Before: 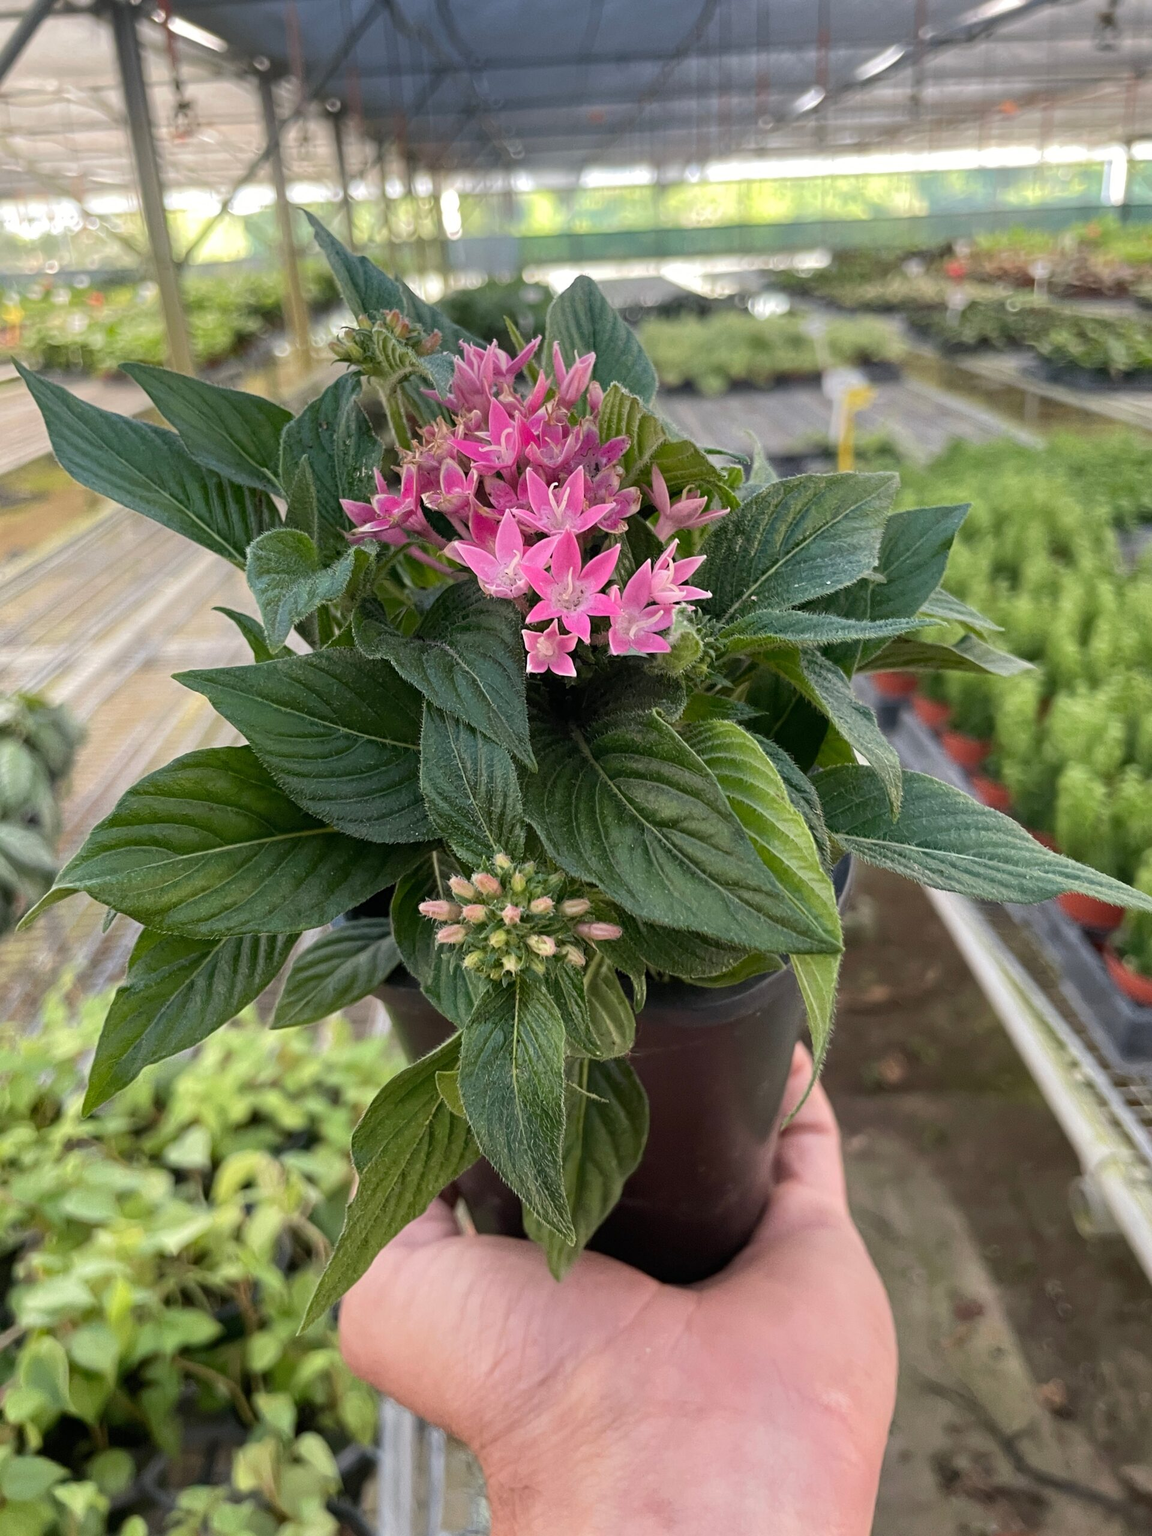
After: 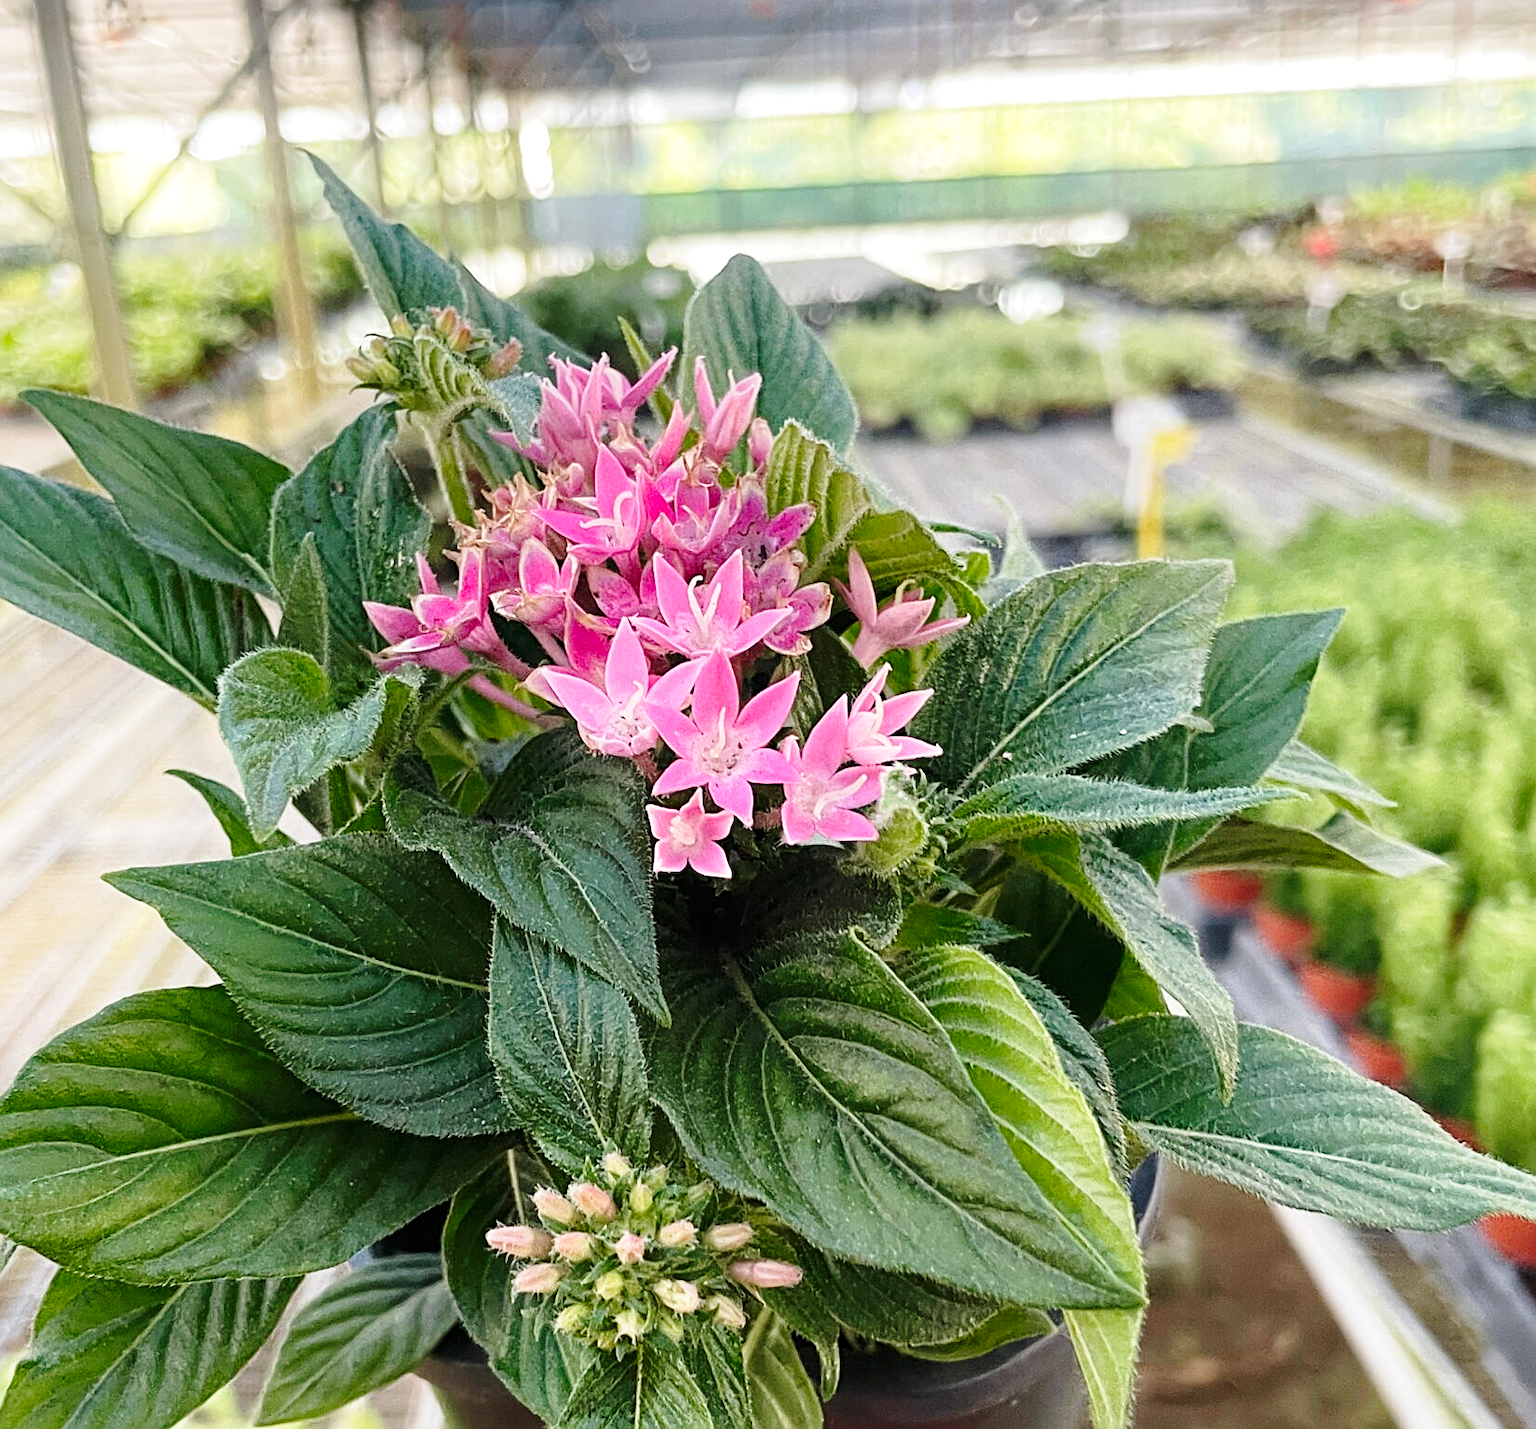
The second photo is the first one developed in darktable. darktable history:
sharpen: on, module defaults
base curve: curves: ch0 [(0, 0) (0.028, 0.03) (0.121, 0.232) (0.46, 0.748) (0.859, 0.968) (1, 1)], preserve colors none
crop and rotate: left 9.253%, top 7.331%, right 4.999%, bottom 32.797%
